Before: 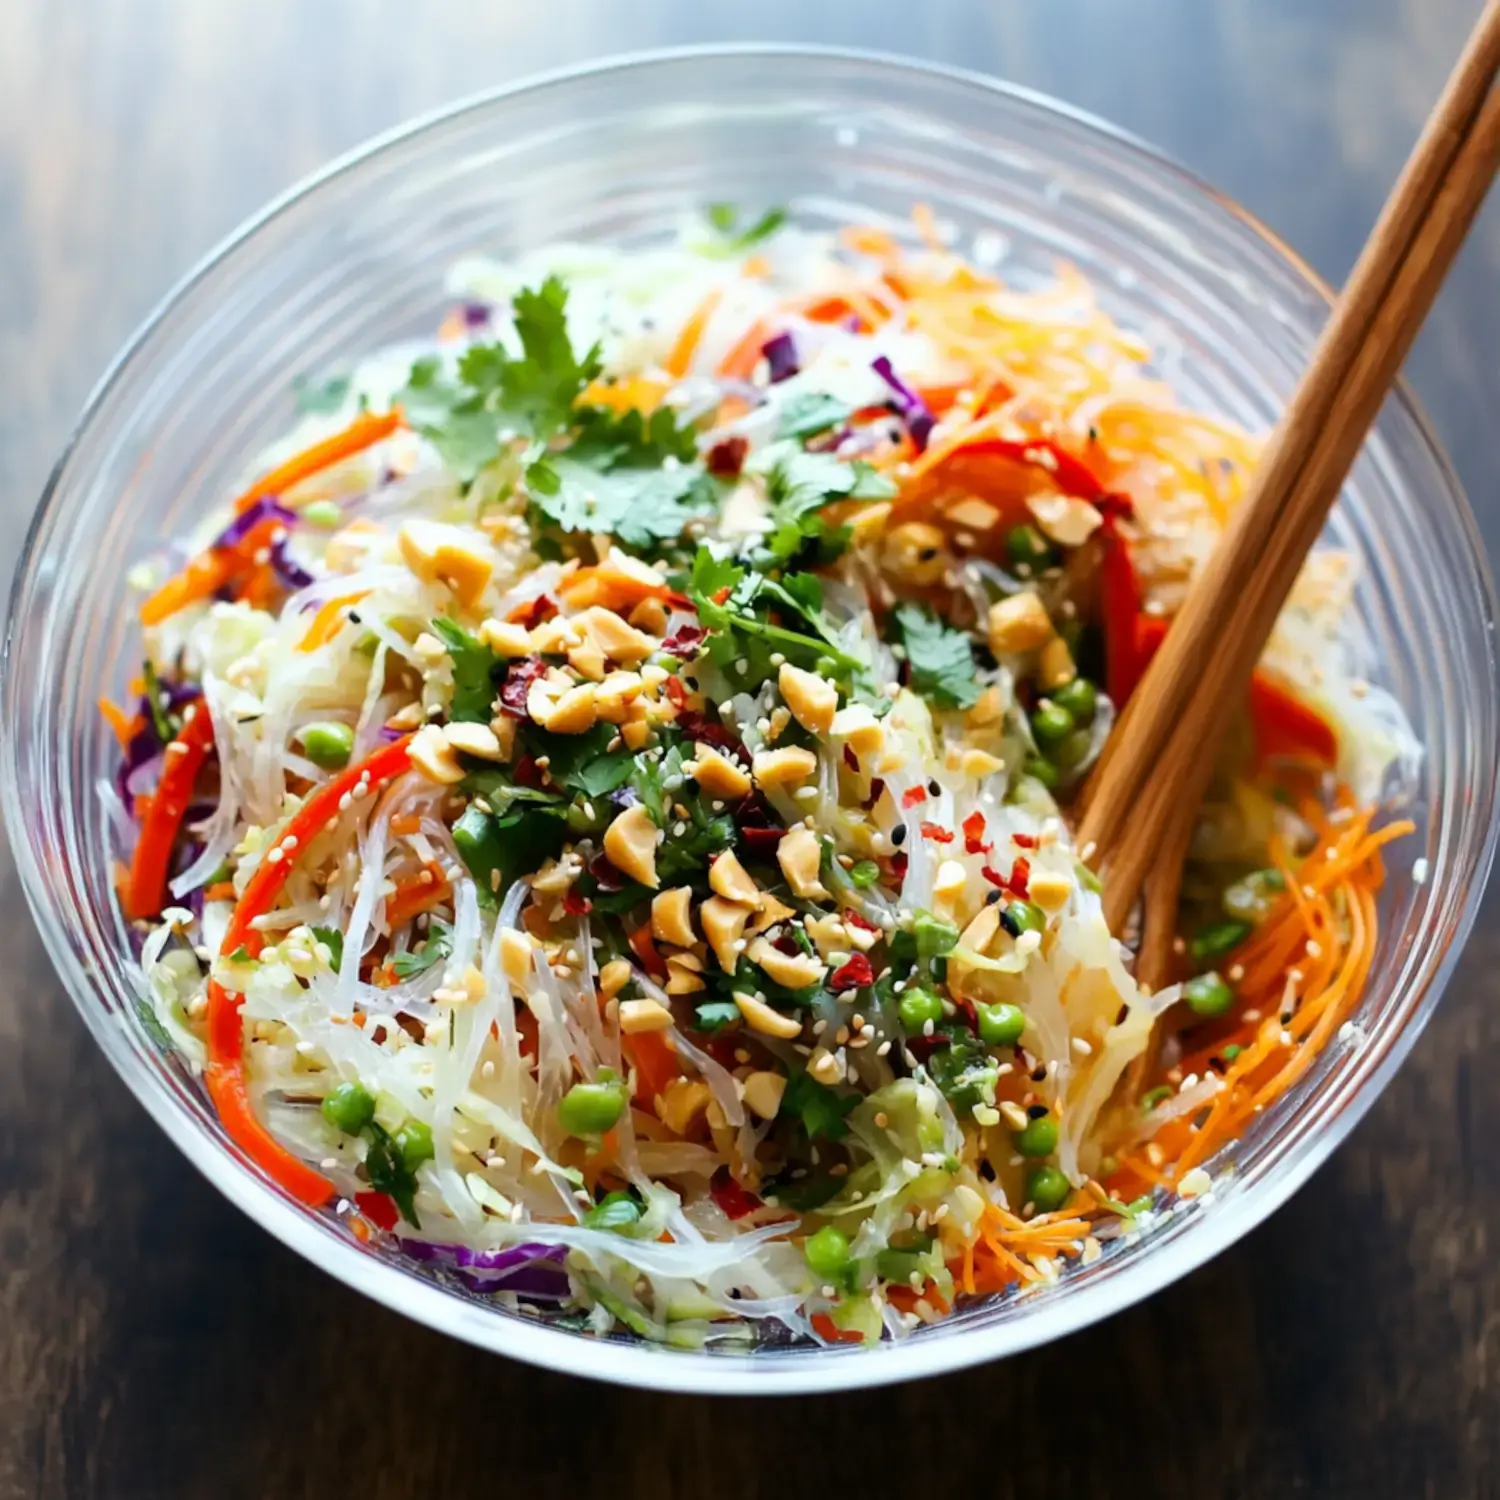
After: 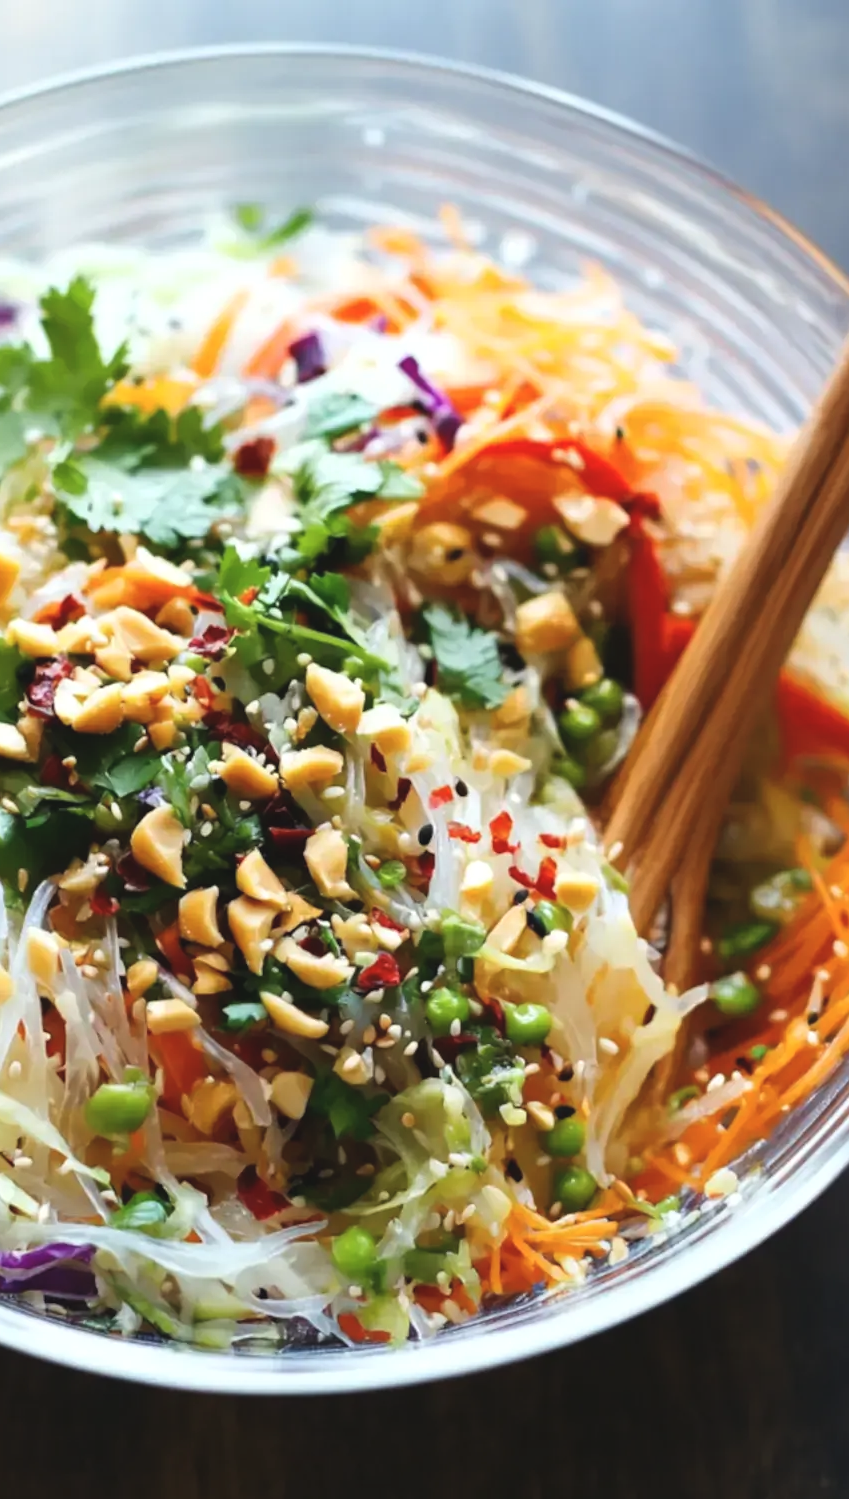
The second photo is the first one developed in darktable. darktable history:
exposure: black level correction -0.007, exposure 0.069 EV, compensate highlight preservation false
crop: left 31.534%, top 0.019%, right 11.836%
contrast brightness saturation: contrast 0.011, saturation -0.051
